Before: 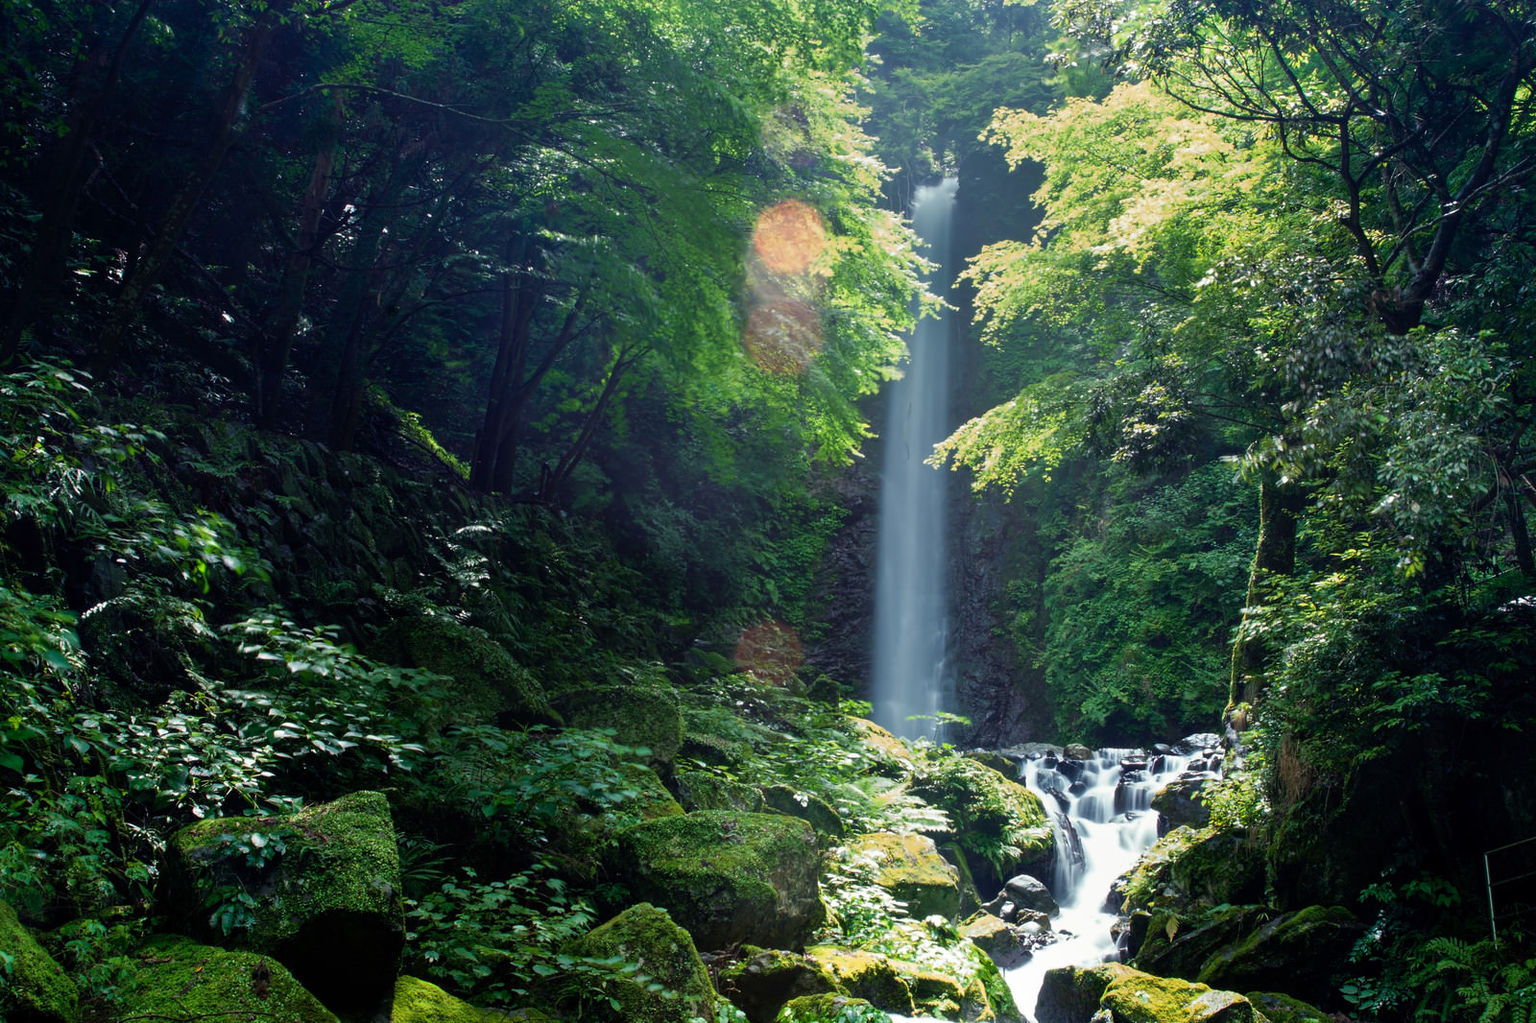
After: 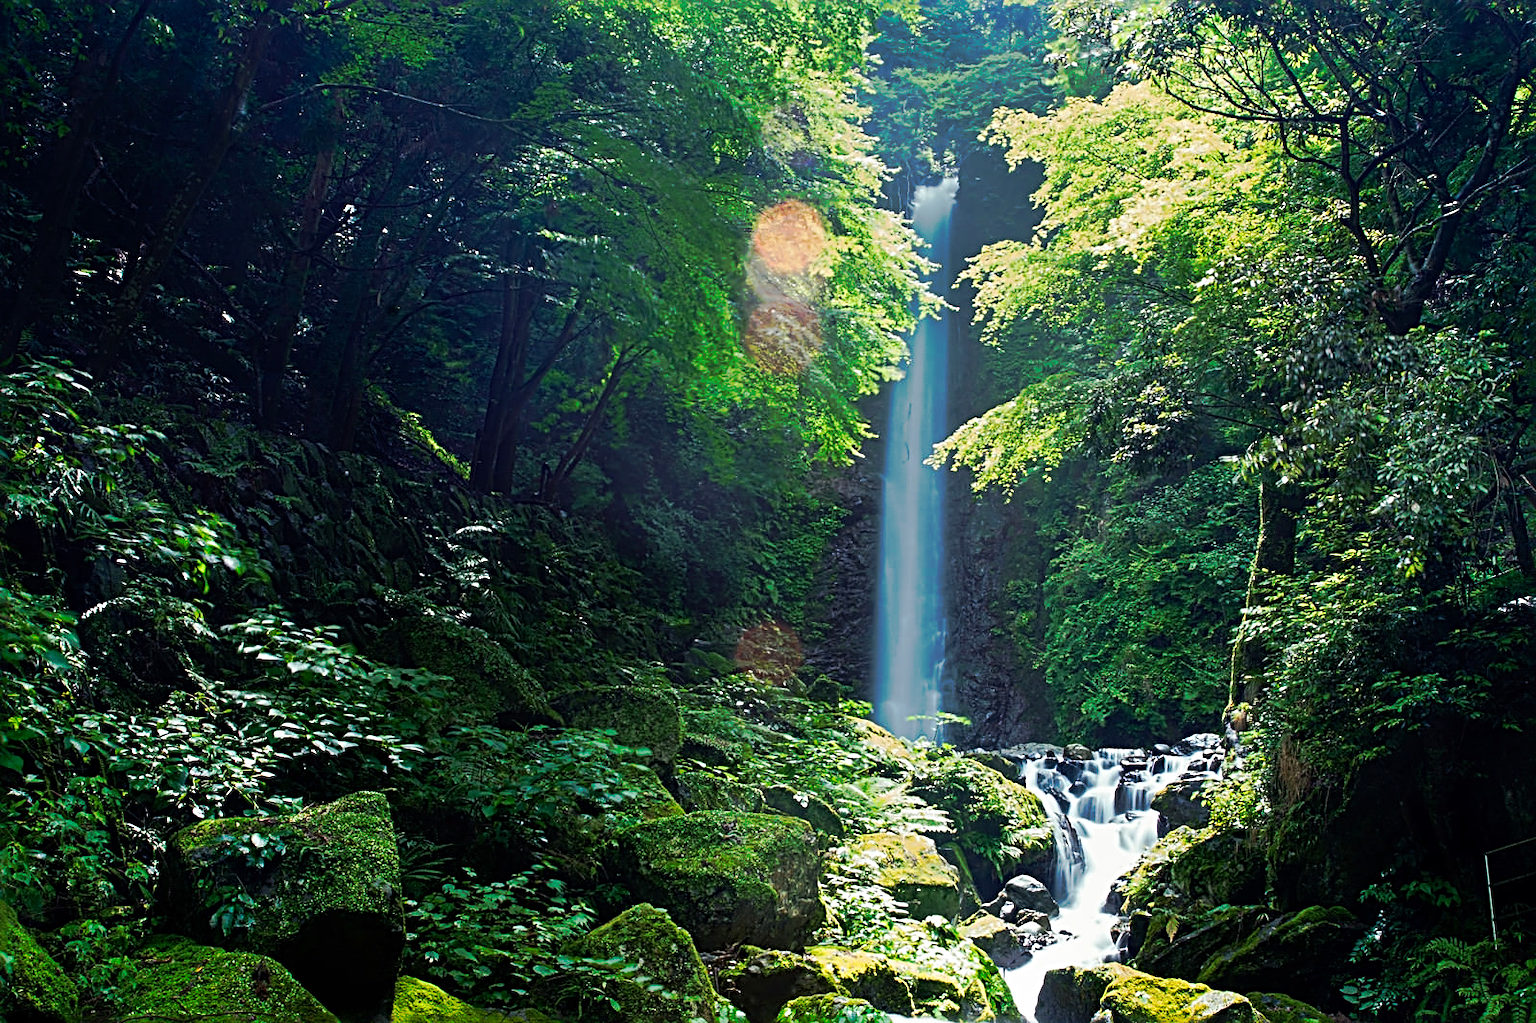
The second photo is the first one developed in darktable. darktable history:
sharpen: radius 3.025, amount 0.757
tone curve: curves: ch0 [(0, 0) (0.003, 0.003) (0.011, 0.011) (0.025, 0.024) (0.044, 0.044) (0.069, 0.068) (0.1, 0.098) (0.136, 0.133) (0.177, 0.174) (0.224, 0.22) (0.277, 0.272) (0.335, 0.329) (0.399, 0.392) (0.468, 0.46) (0.543, 0.607) (0.623, 0.676) (0.709, 0.75) (0.801, 0.828) (0.898, 0.912) (1, 1)], preserve colors none
contrast brightness saturation: saturation 0.13
